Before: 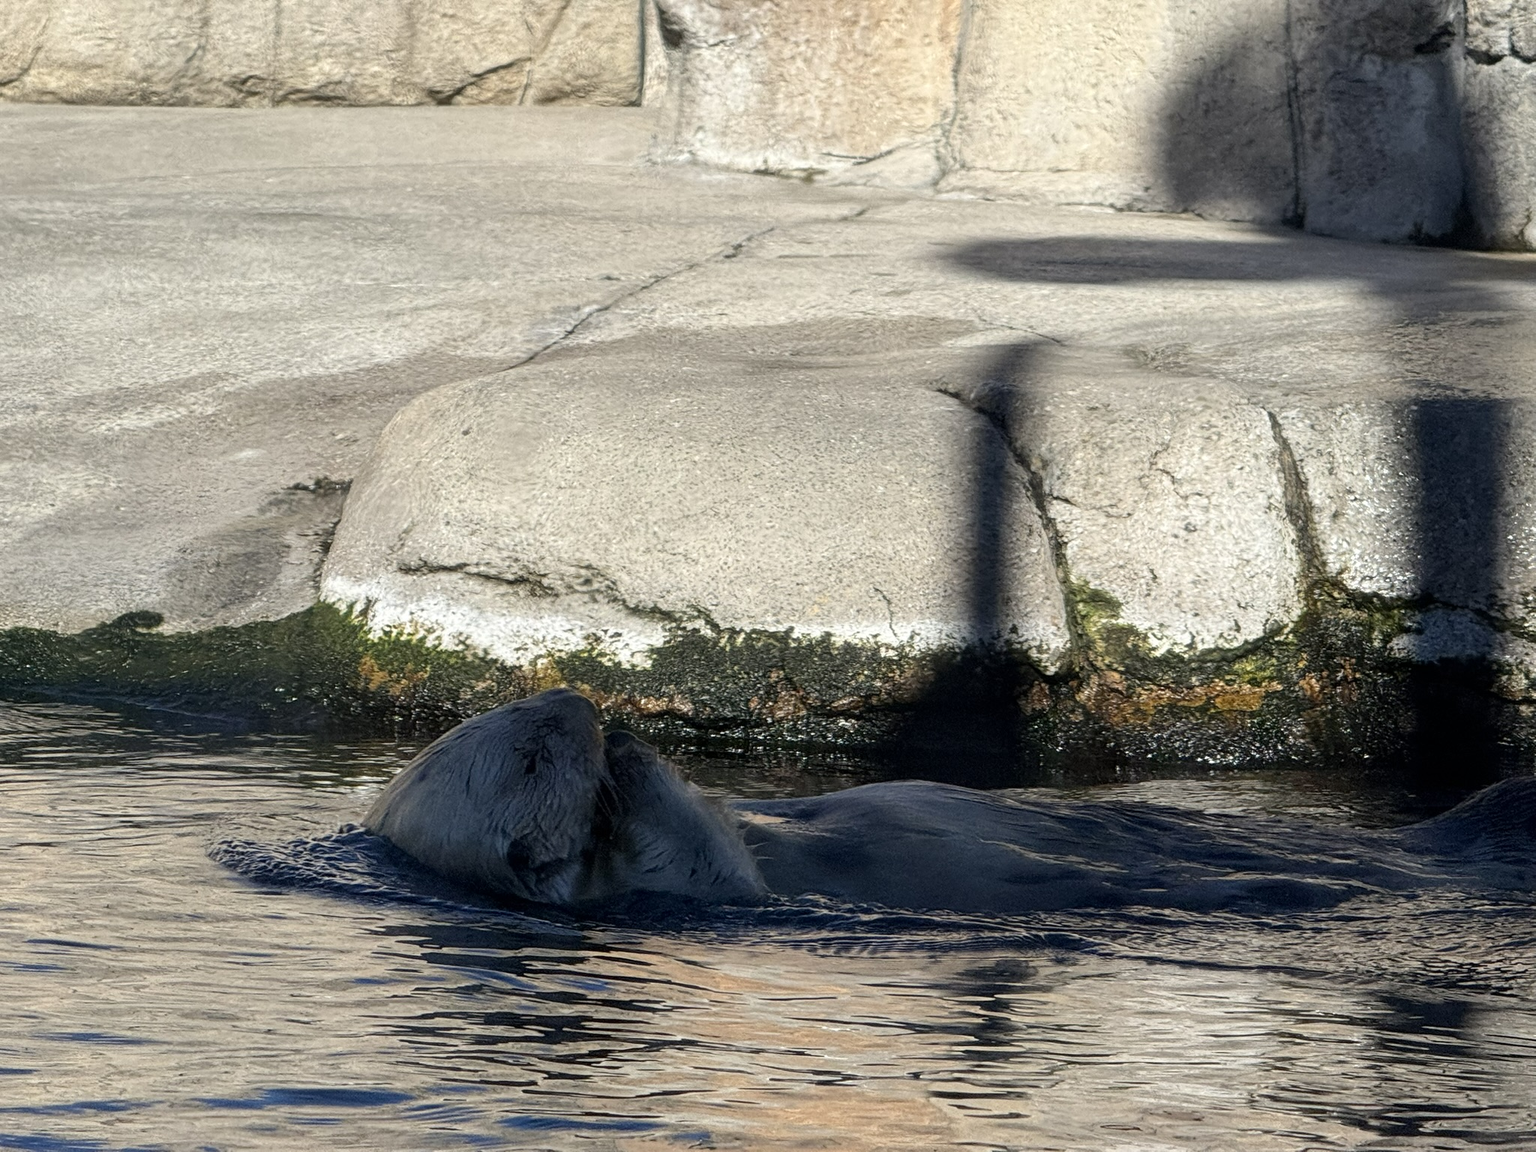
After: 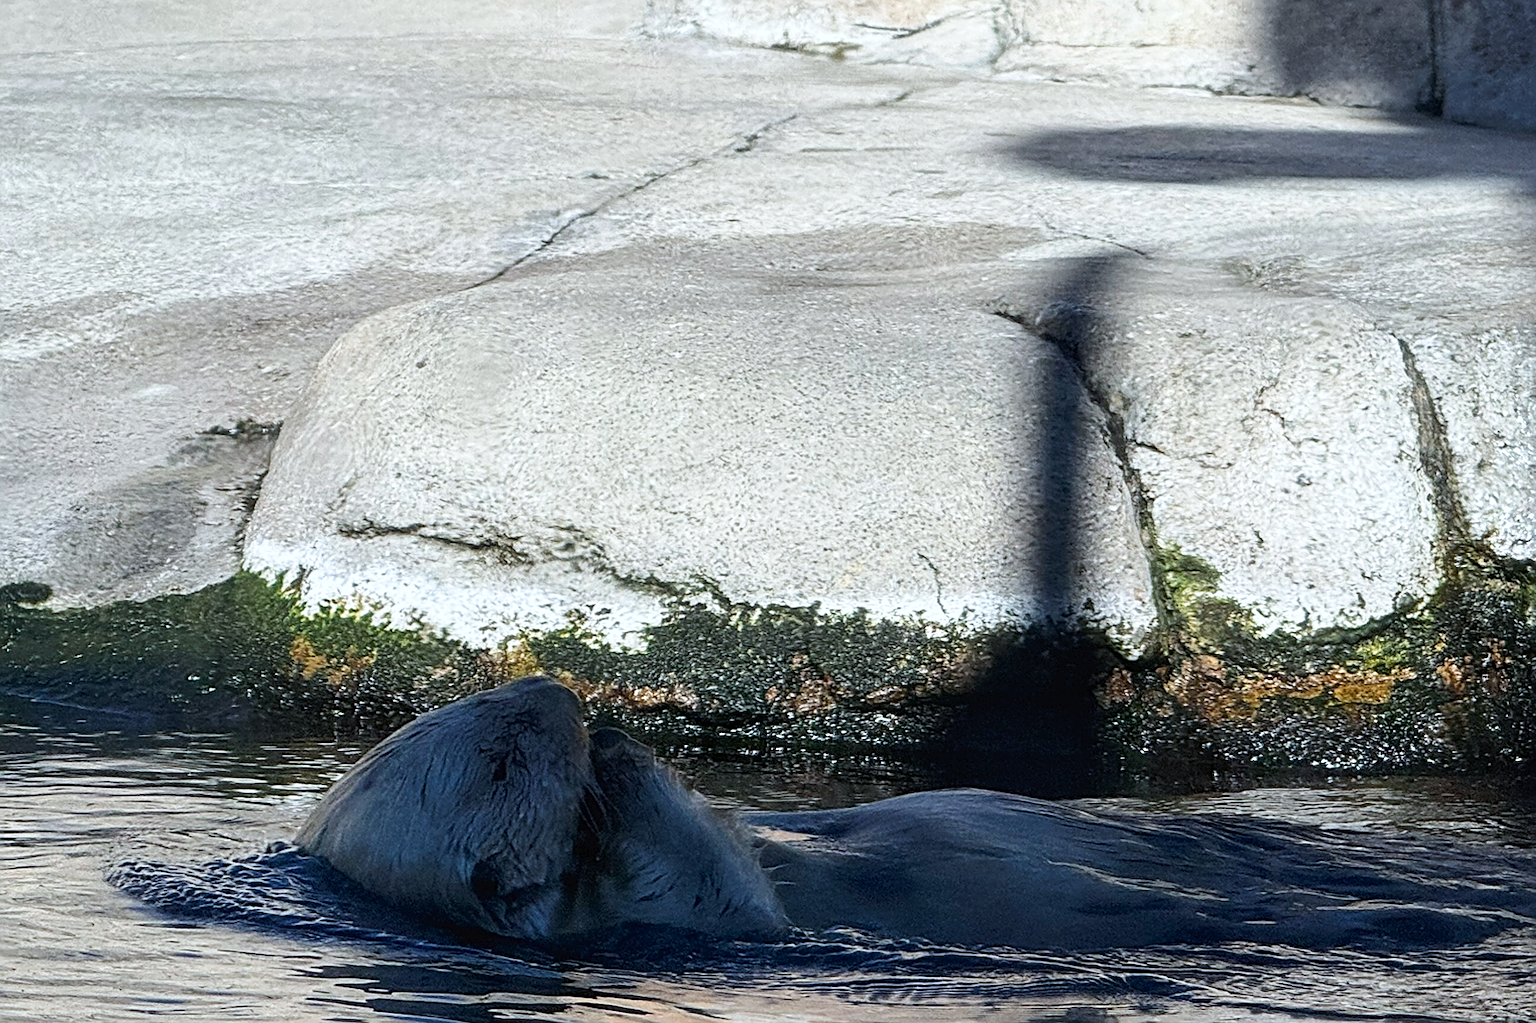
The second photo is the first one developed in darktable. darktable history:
color calibration: x 0.37, y 0.378, temperature 4292.64 K
tone curve: curves: ch0 [(0, 0) (0.003, 0.019) (0.011, 0.022) (0.025, 0.03) (0.044, 0.049) (0.069, 0.08) (0.1, 0.111) (0.136, 0.144) (0.177, 0.189) (0.224, 0.23) (0.277, 0.285) (0.335, 0.356) (0.399, 0.428) (0.468, 0.511) (0.543, 0.597) (0.623, 0.682) (0.709, 0.773) (0.801, 0.865) (0.898, 0.945) (1, 1)], preserve colors none
crop: left 7.884%, top 11.638%, right 10.08%, bottom 15.467%
sharpen: on, module defaults
